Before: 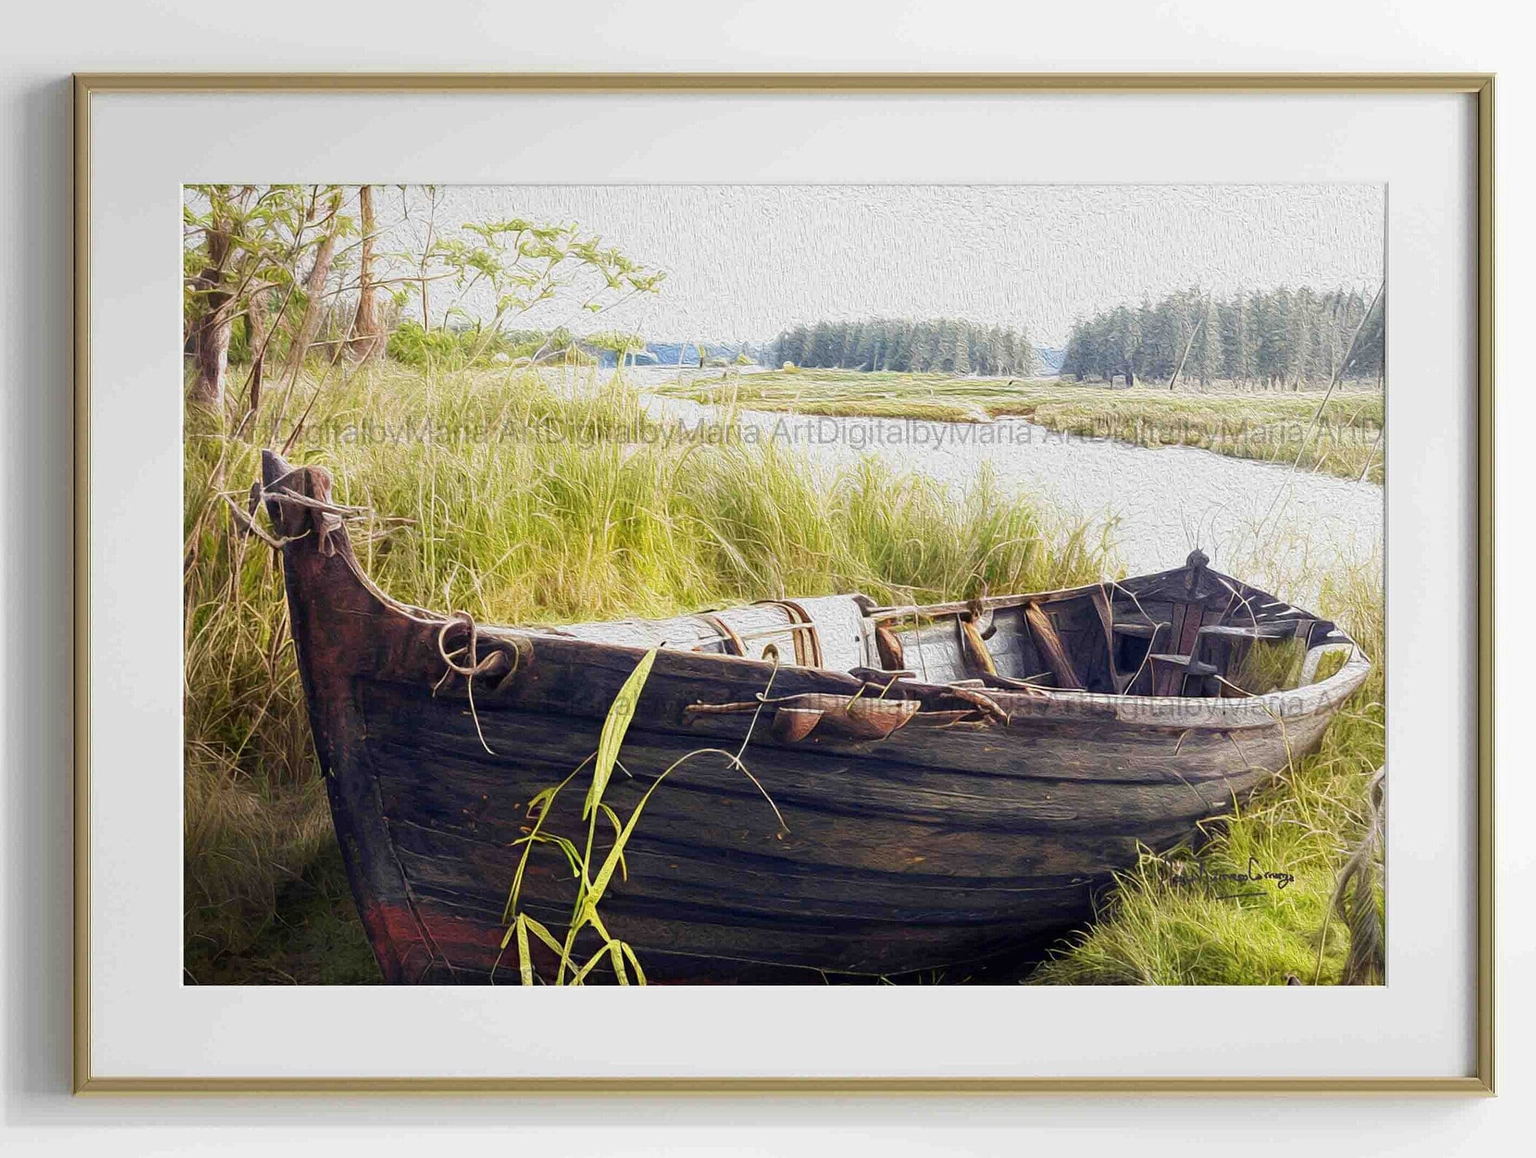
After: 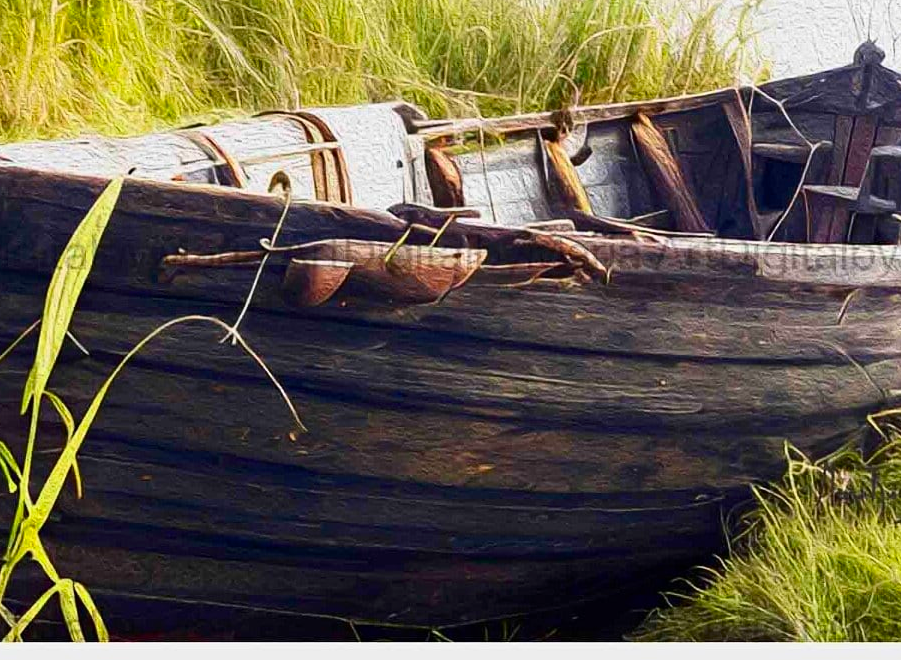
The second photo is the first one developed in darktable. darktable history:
contrast brightness saturation: contrast 0.185, saturation 0.306
crop: left 36.98%, top 44.906%, right 20.491%, bottom 13.745%
